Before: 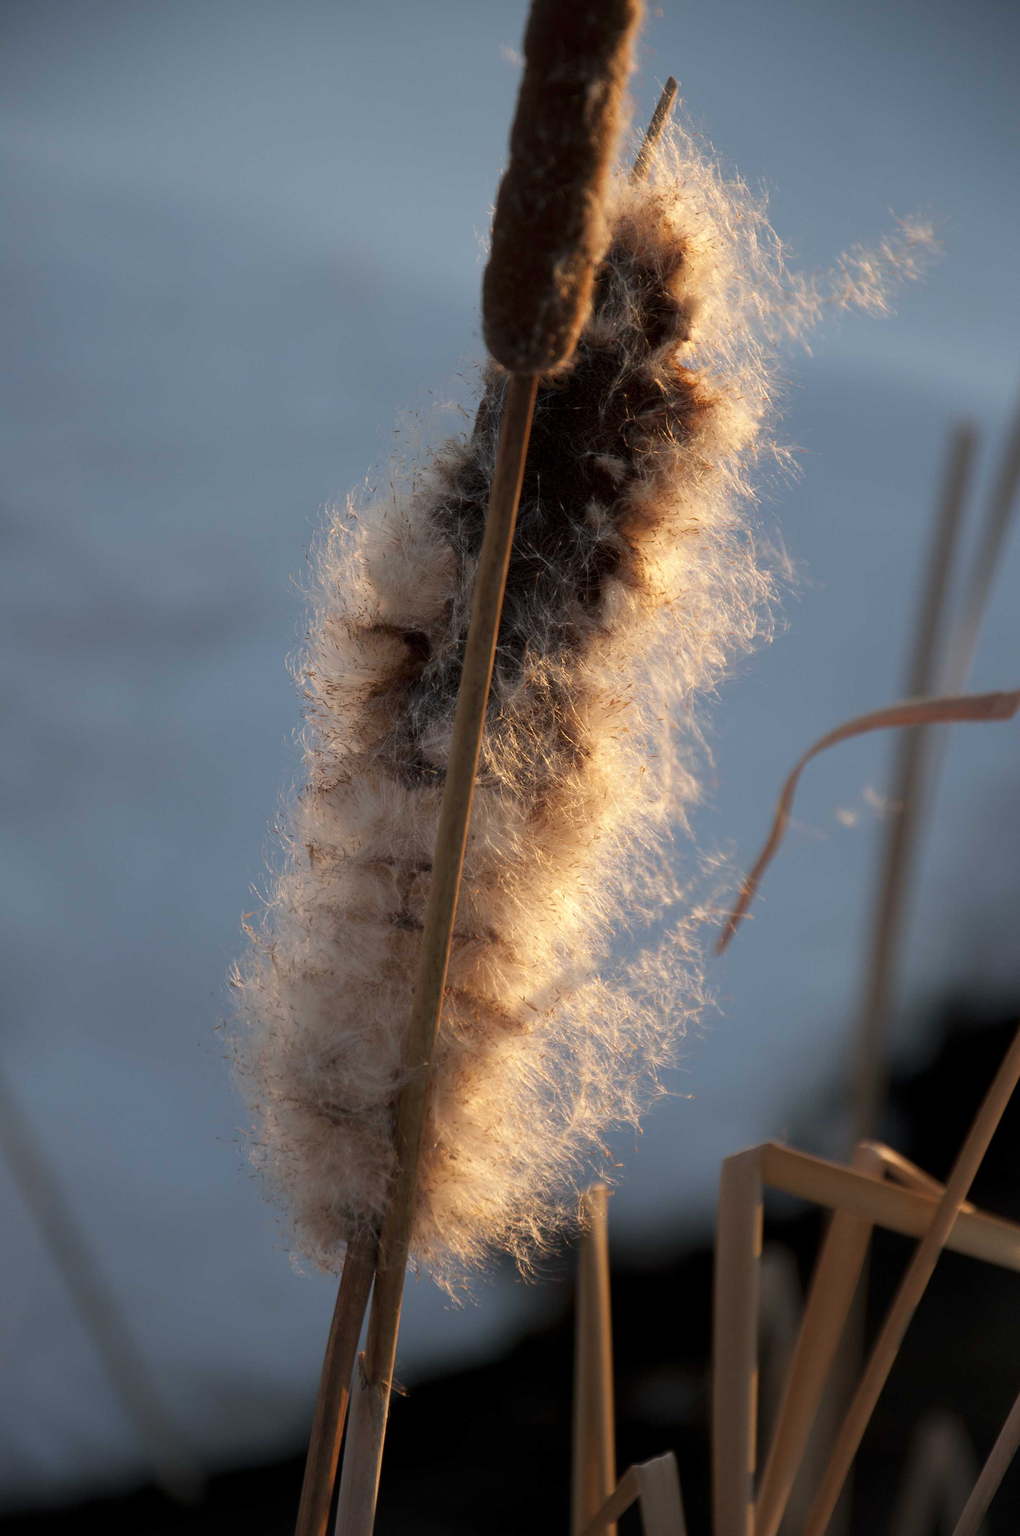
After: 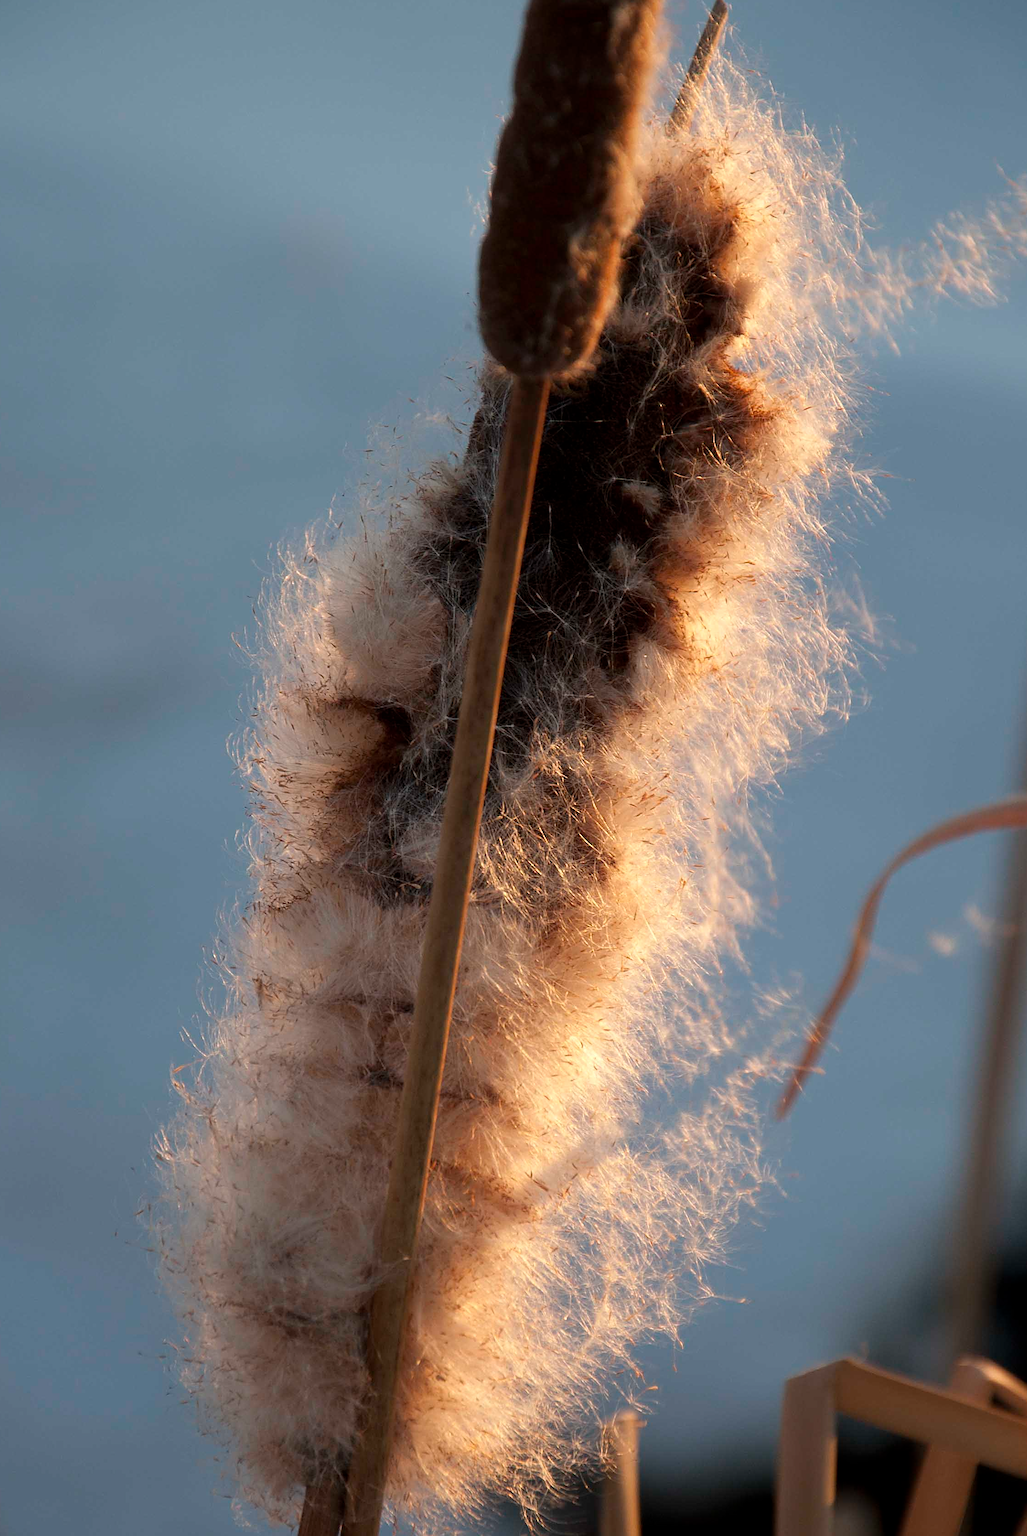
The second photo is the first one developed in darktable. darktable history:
crop and rotate: left 10.613%, top 5.13%, right 10.467%, bottom 16.557%
sharpen: on, module defaults
